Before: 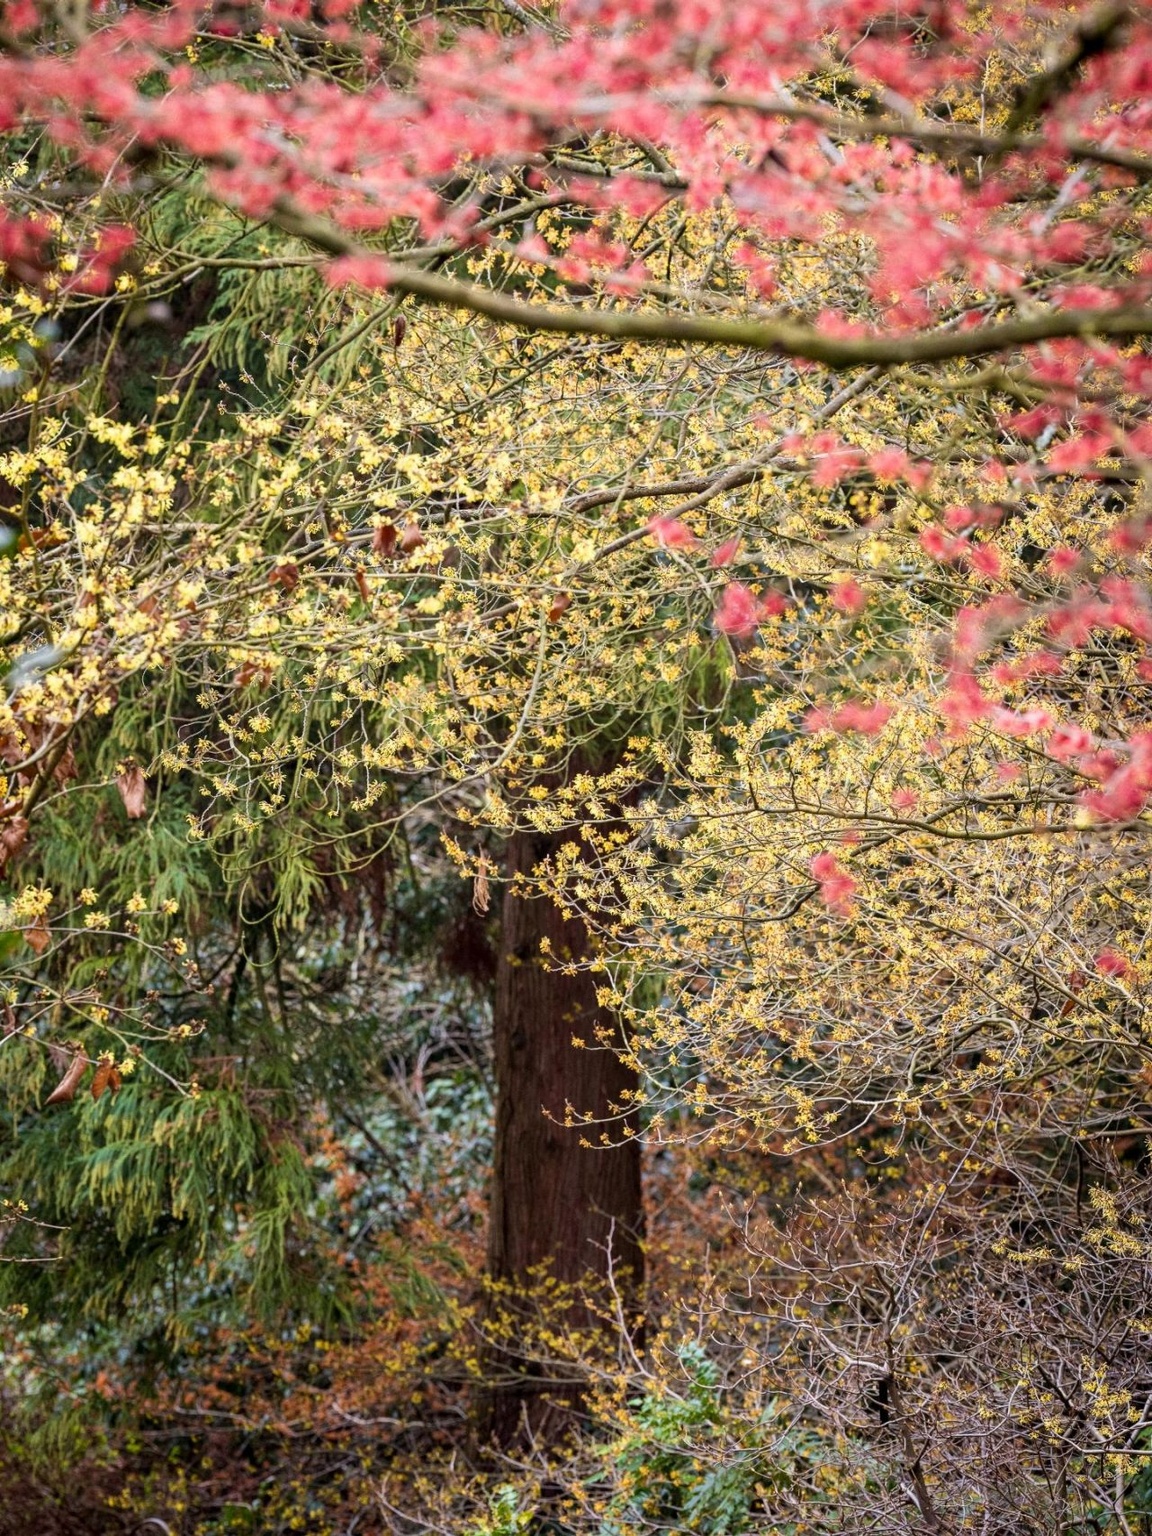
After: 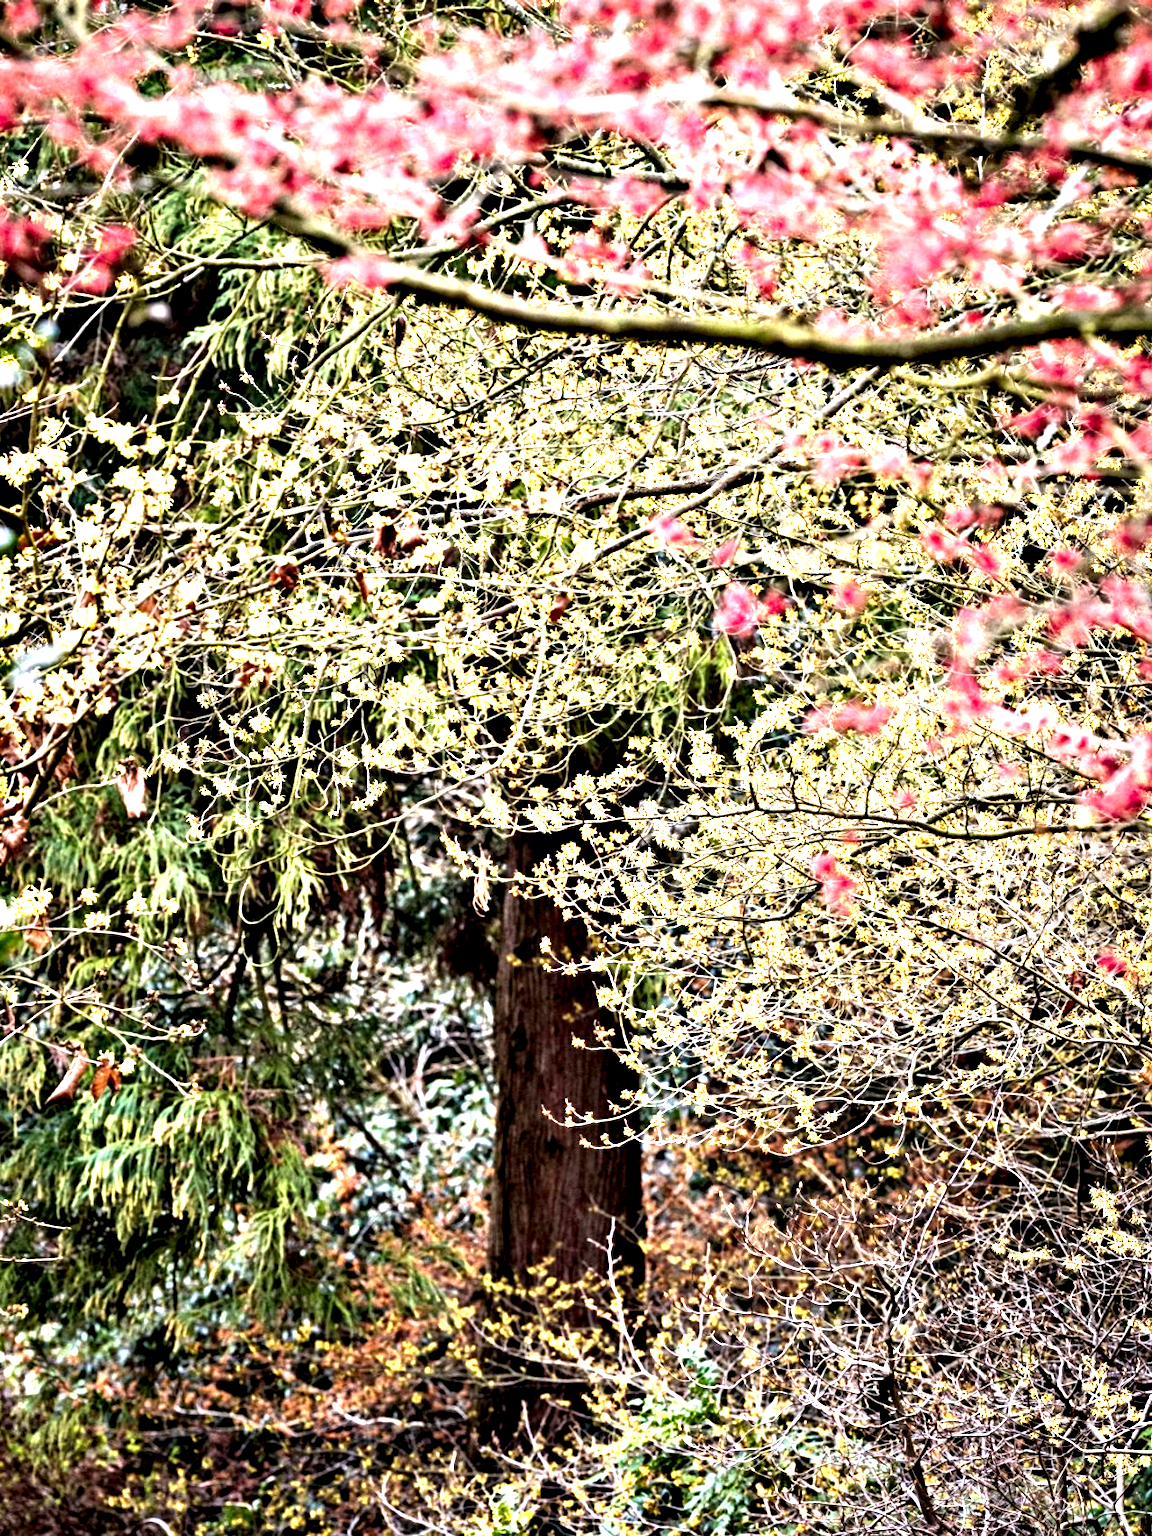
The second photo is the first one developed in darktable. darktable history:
exposure: black level correction 0, exposure 0.9 EV, compensate exposure bias true, compensate highlight preservation false
contrast equalizer: octaves 7, y [[0.48, 0.654, 0.731, 0.706, 0.772, 0.382], [0.55 ×6], [0 ×6], [0 ×6], [0 ×6]]
